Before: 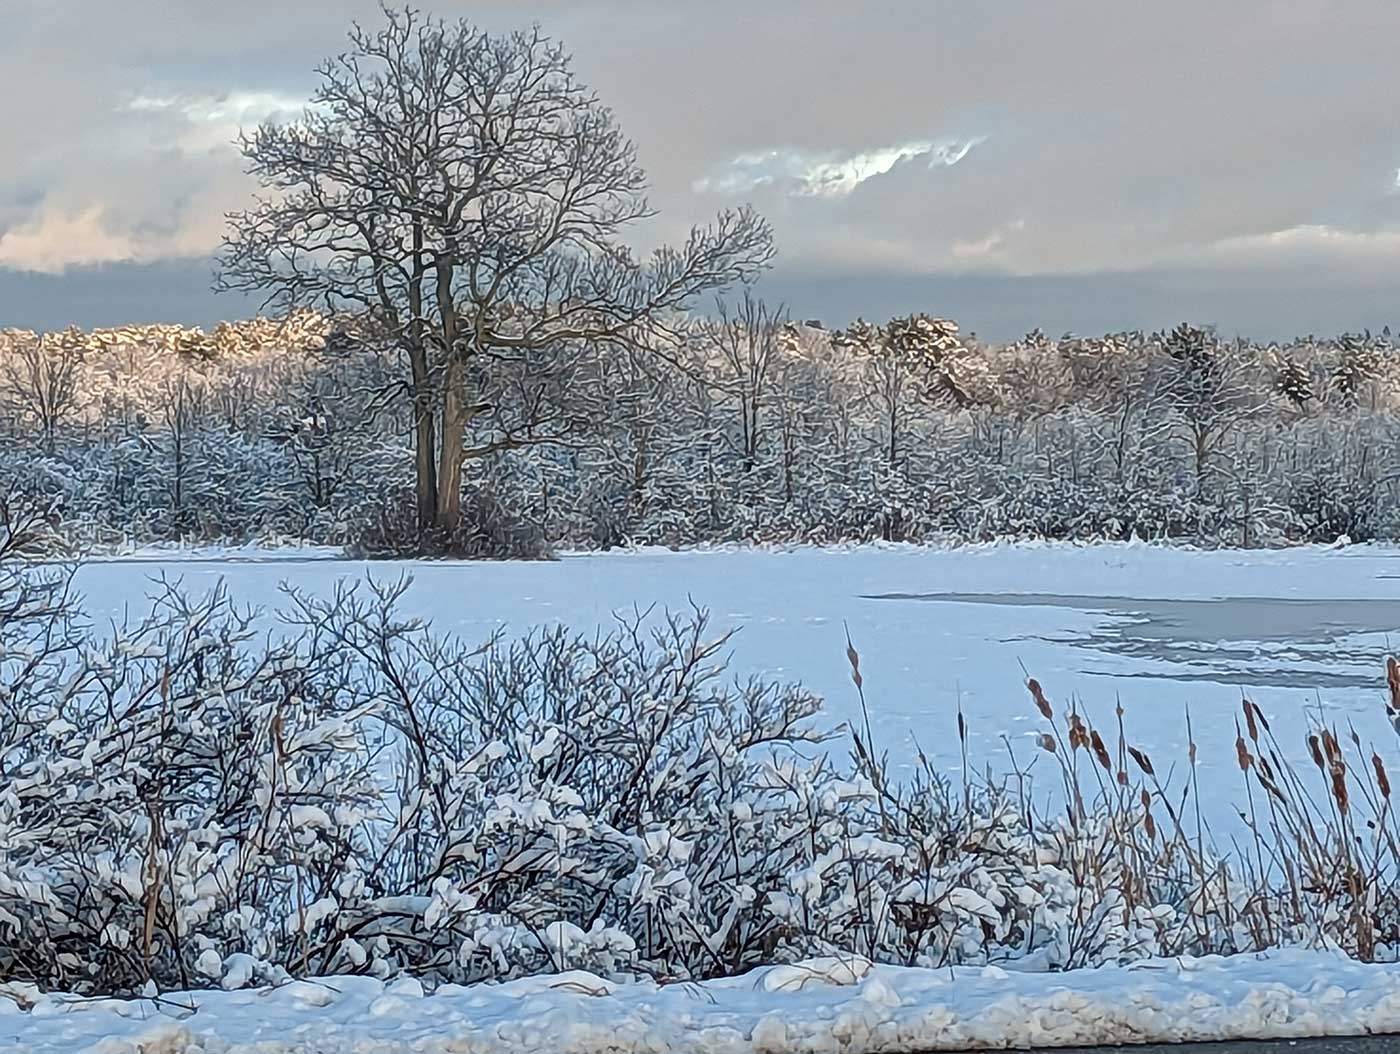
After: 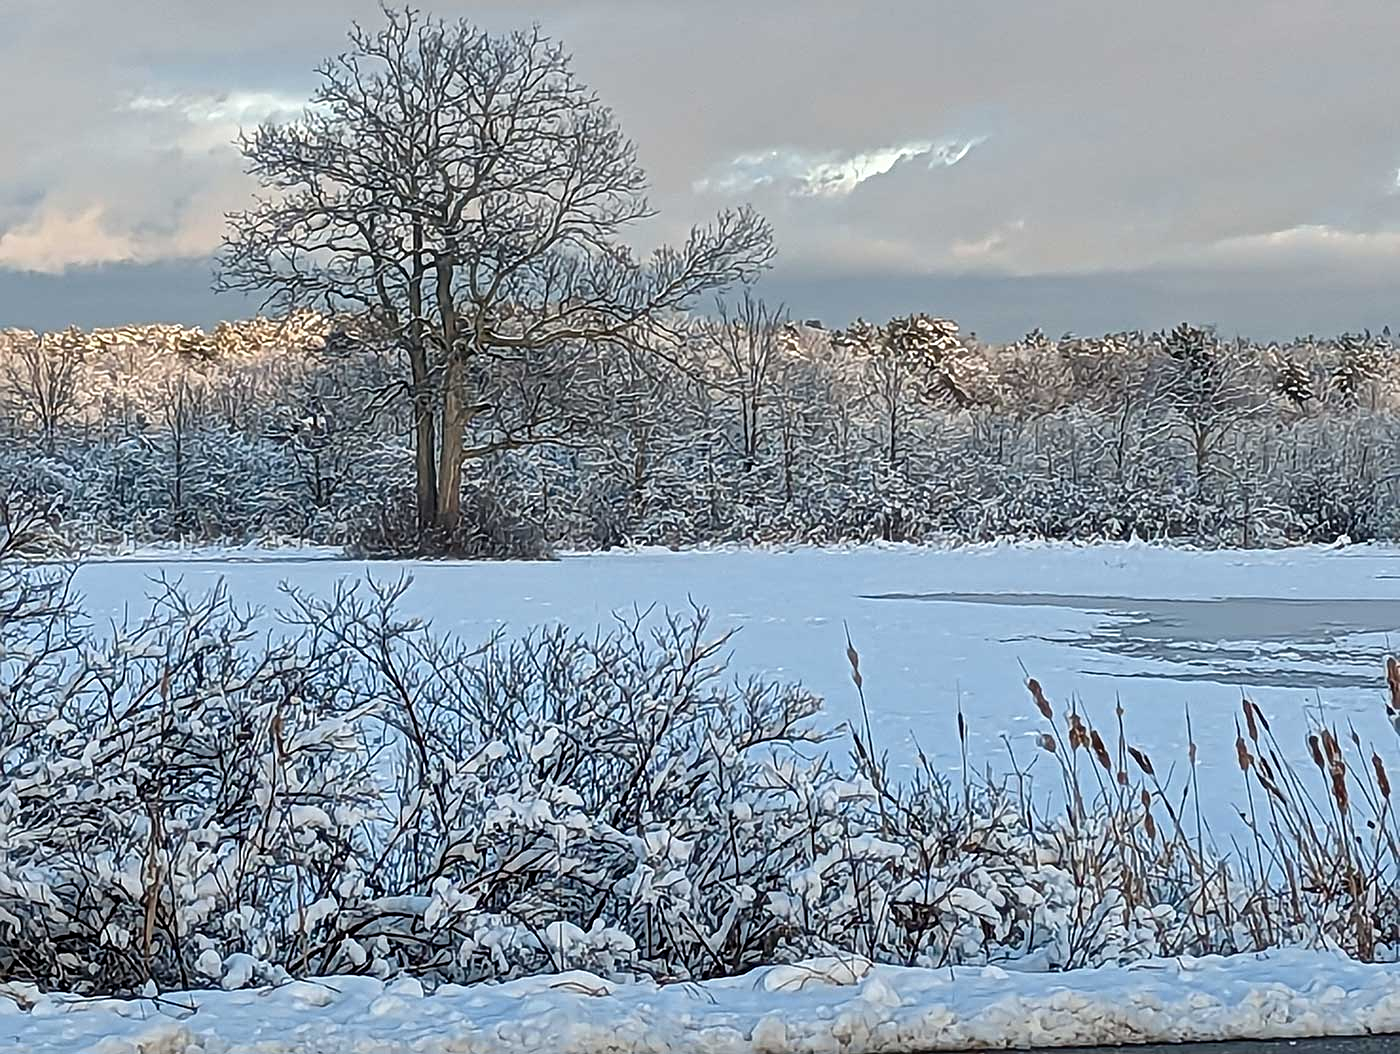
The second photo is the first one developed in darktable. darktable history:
sharpen: radius 2.49, amount 0.331
